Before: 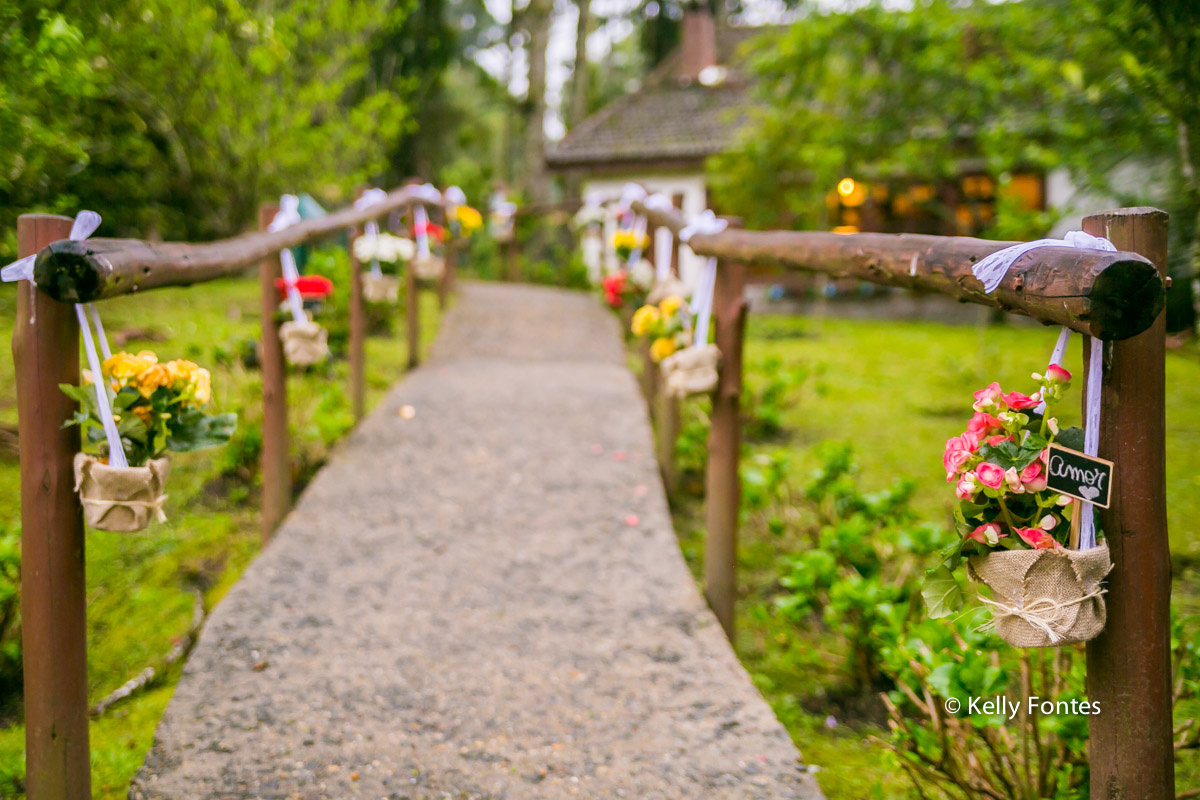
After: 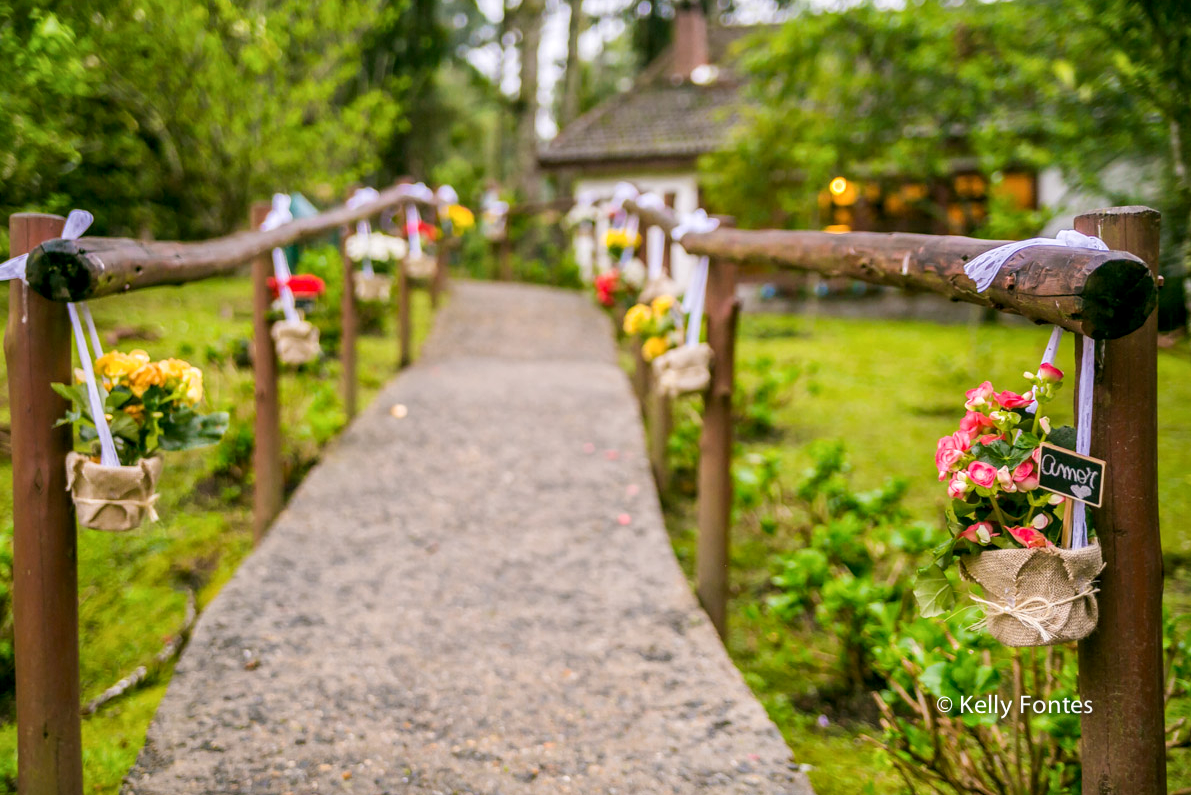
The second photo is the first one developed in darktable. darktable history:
local contrast: on, module defaults
crop and rotate: left 0.739%, top 0.246%, bottom 0.258%
